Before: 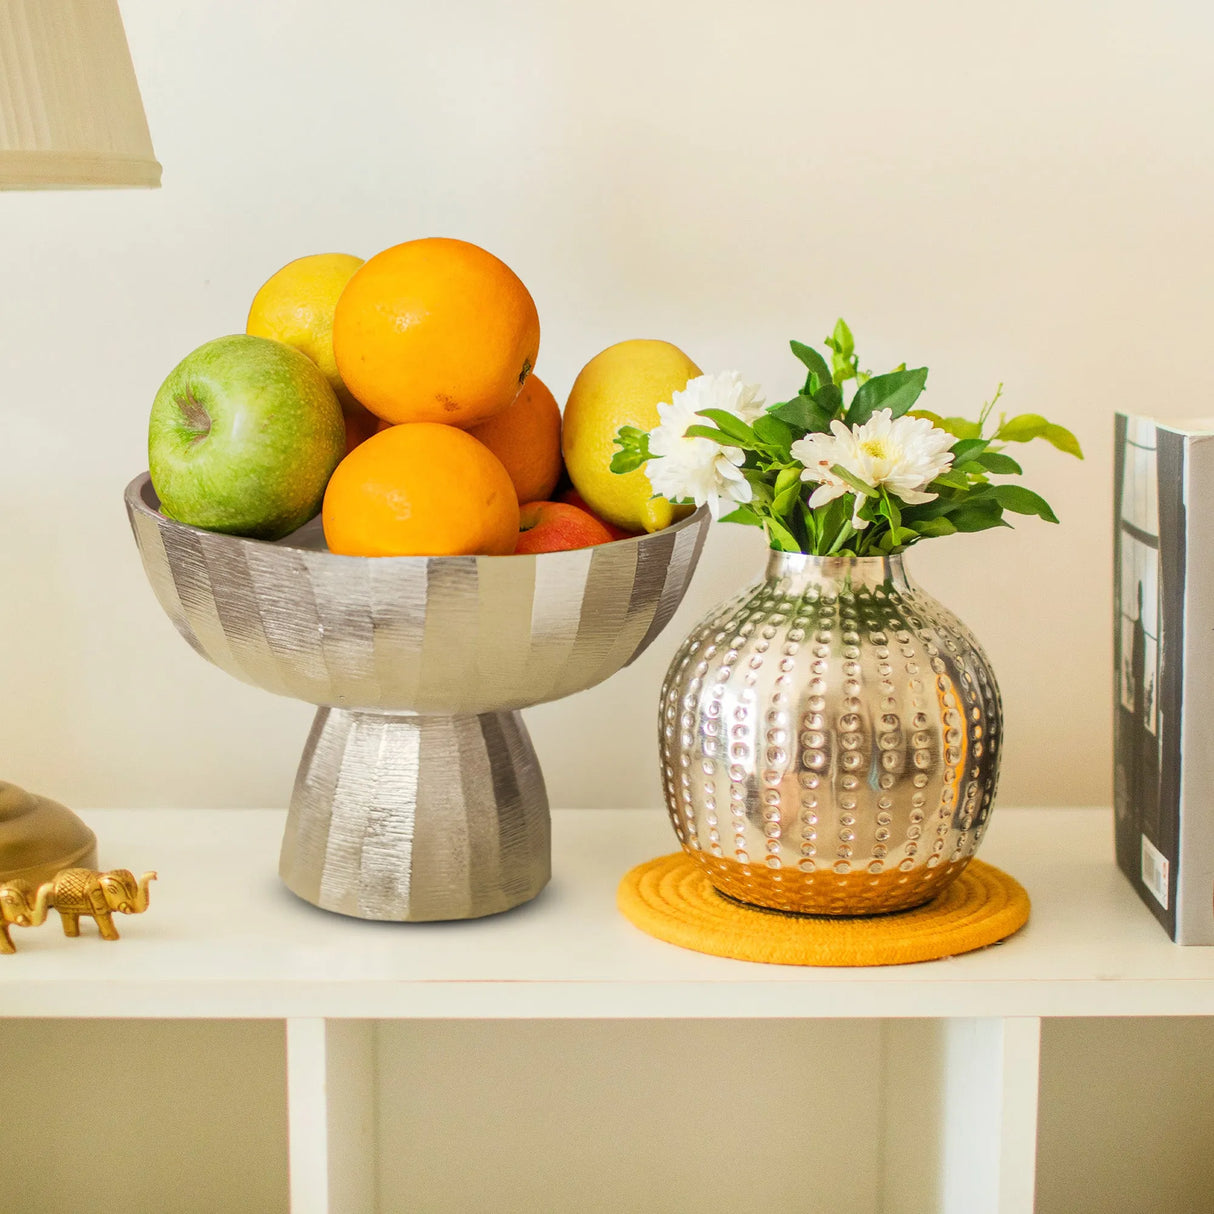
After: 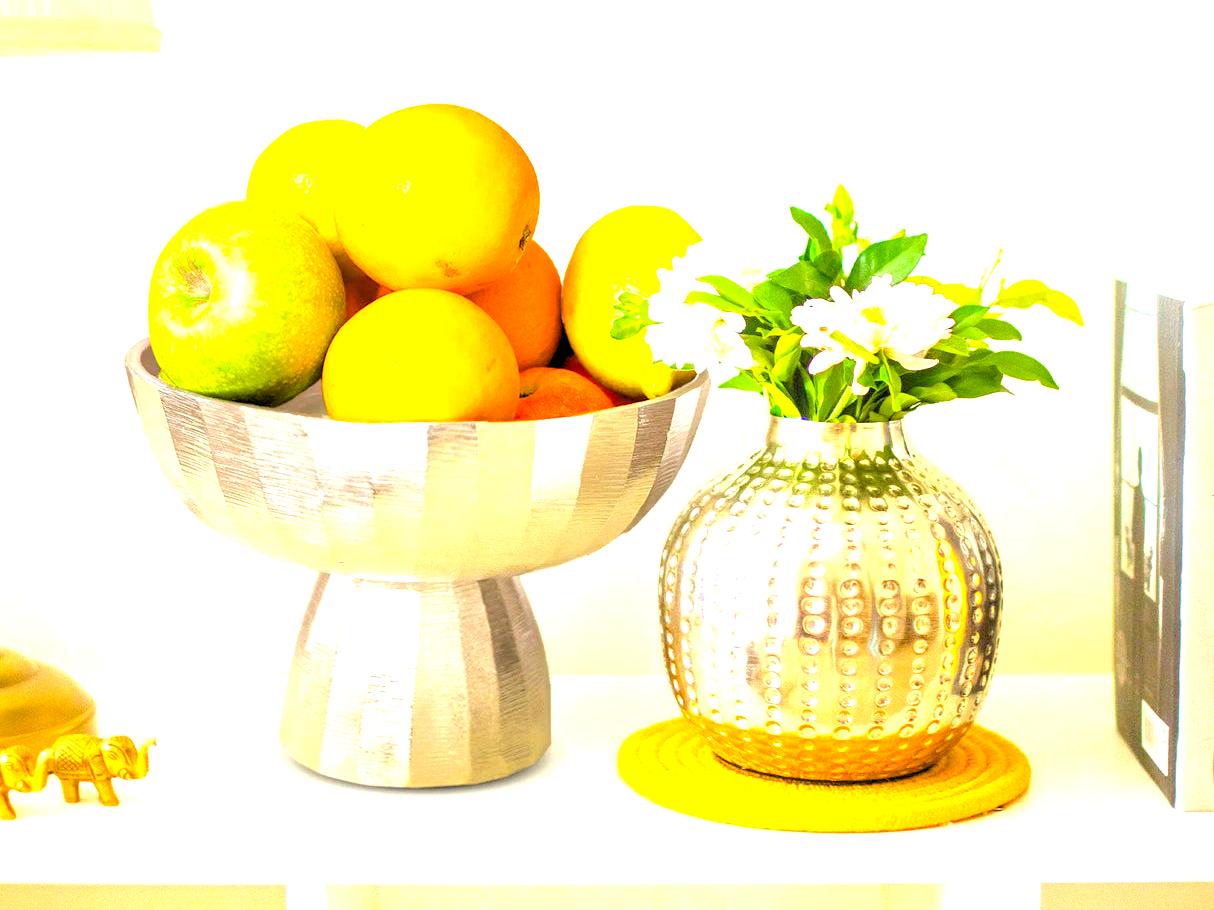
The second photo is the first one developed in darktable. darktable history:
color balance rgb: perceptual saturation grading › global saturation 25%, perceptual brilliance grading › mid-tones 10%, perceptual brilliance grading › shadows 15%, global vibrance 20%
crop: top 11.038%, bottom 13.962%
white balance: red 0.988, blue 1.017
exposure: exposure 1.223 EV, compensate highlight preservation false
rgb levels: levels [[0.01, 0.419, 0.839], [0, 0.5, 1], [0, 0.5, 1]]
